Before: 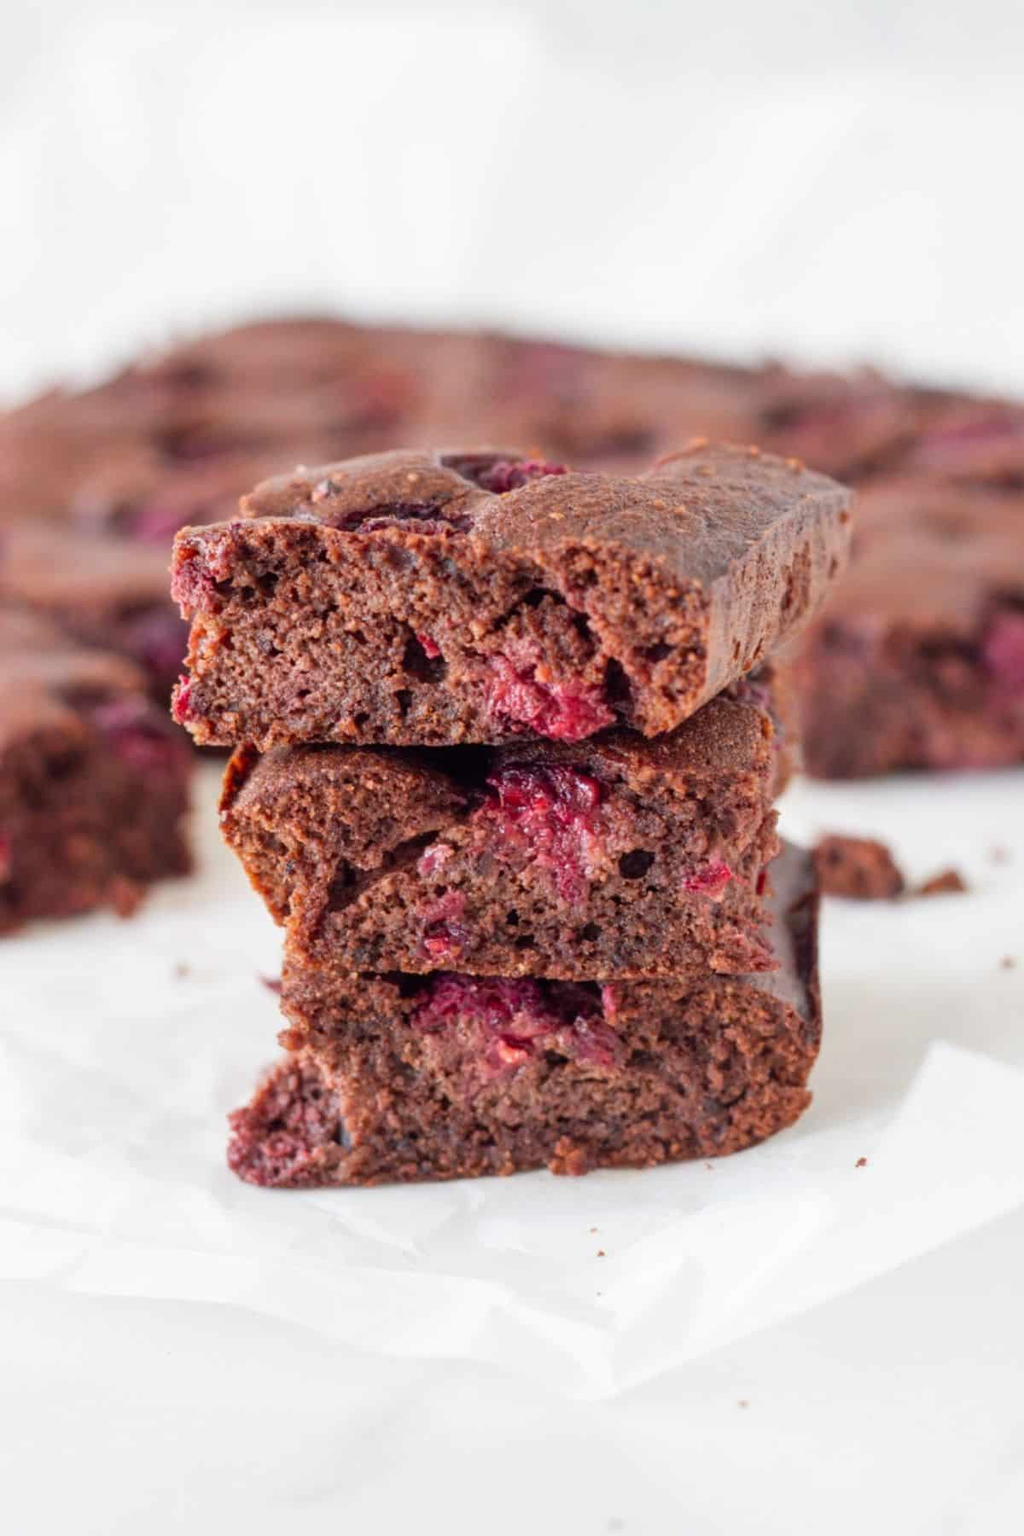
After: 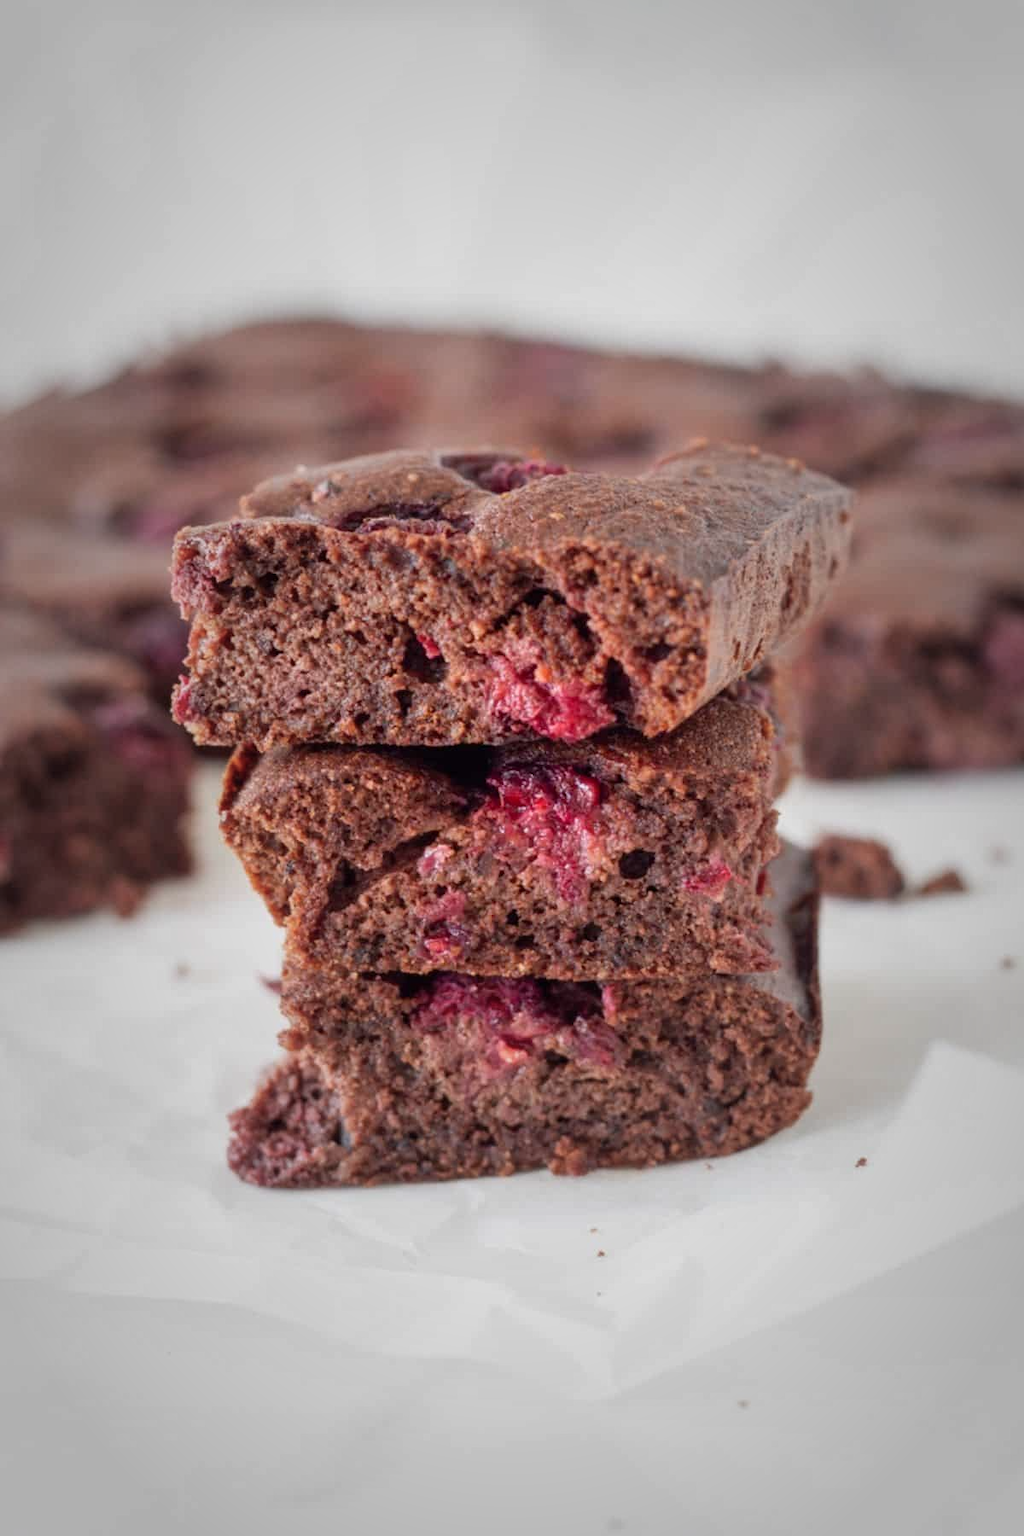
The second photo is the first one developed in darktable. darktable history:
vignetting: fall-off start 15.92%, fall-off radius 99.63%, width/height ratio 0.716
